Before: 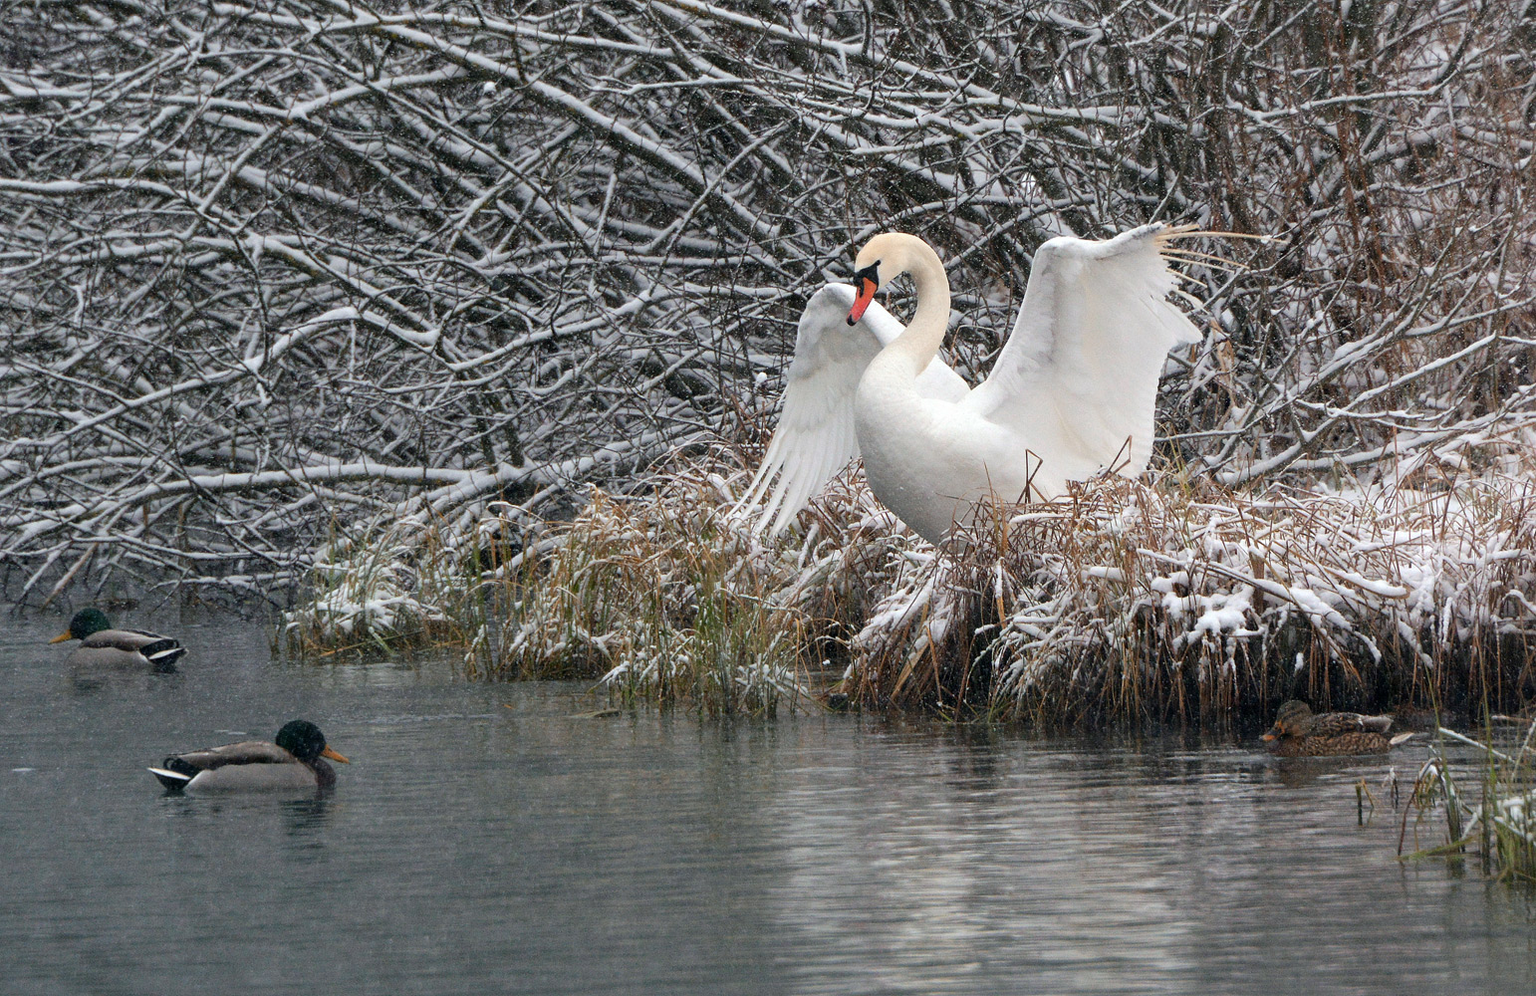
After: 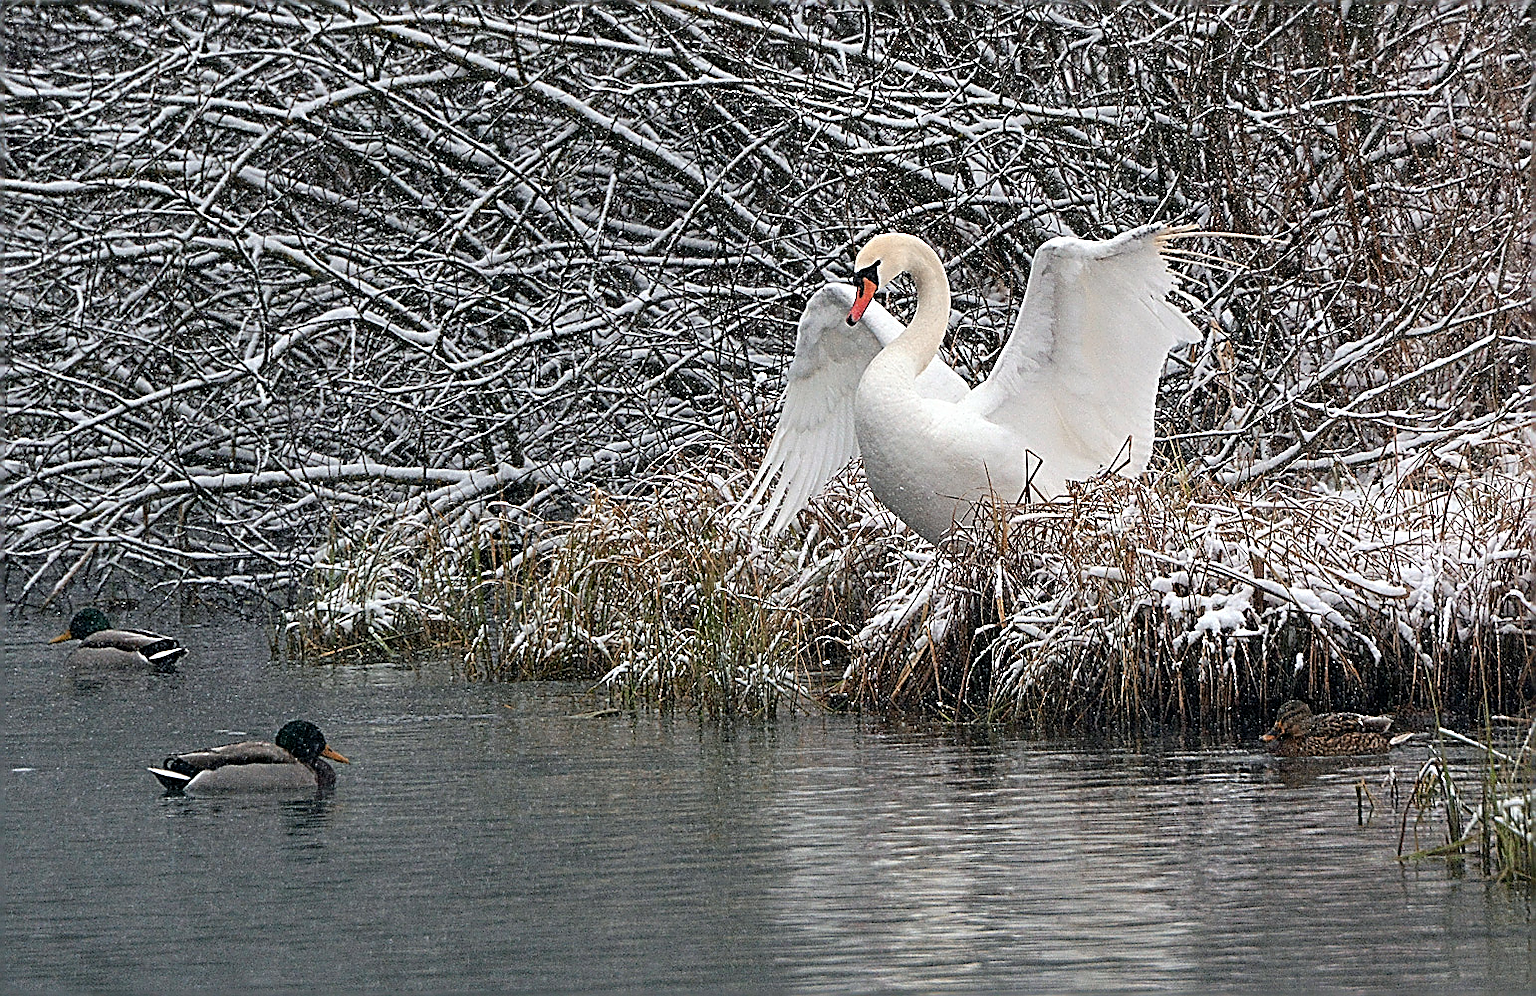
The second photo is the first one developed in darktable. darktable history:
sharpen: amount 1.99
